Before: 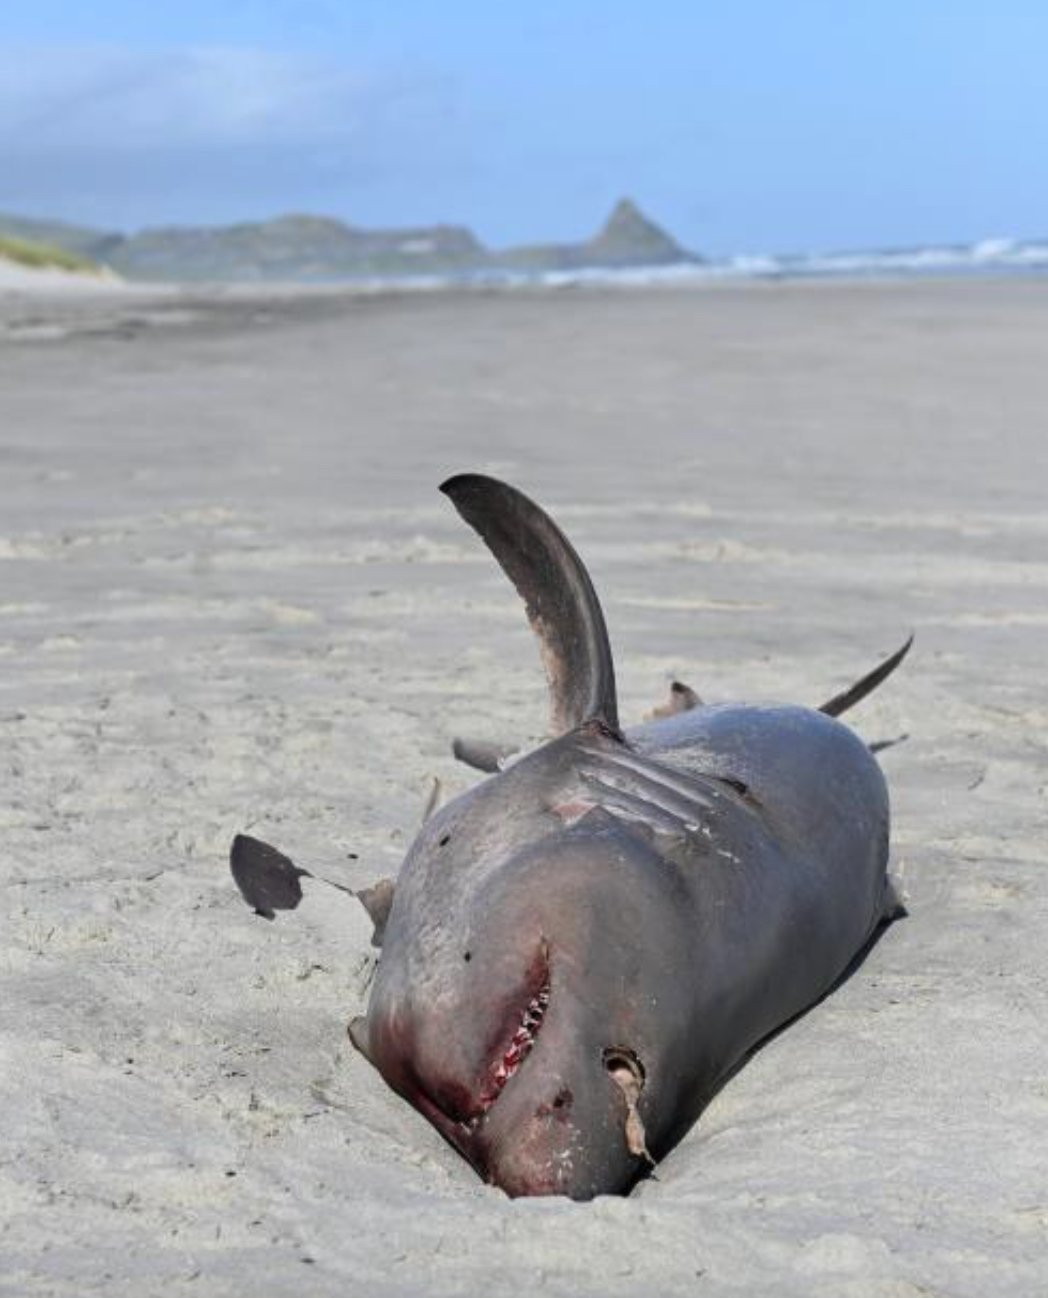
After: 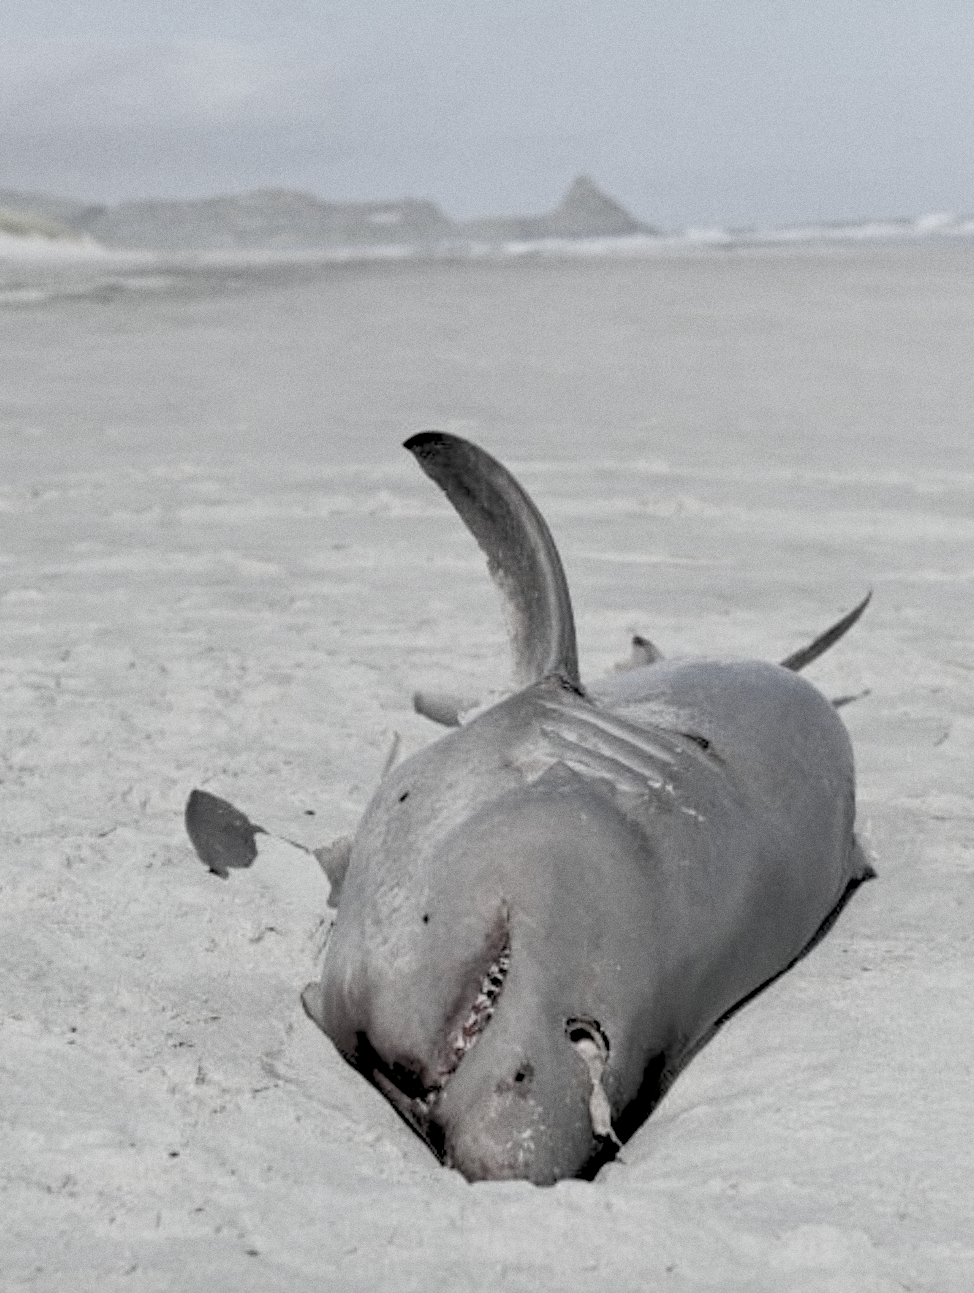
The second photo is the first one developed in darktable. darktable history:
grain: coarseness 0.47 ISO
color correction: saturation 0.2
white balance: red 0.986, blue 1.01
rgb levels: preserve colors sum RGB, levels [[0.038, 0.433, 0.934], [0, 0.5, 1], [0, 0.5, 1]]
rotate and perspective: rotation 0.215°, lens shift (vertical) -0.139, crop left 0.069, crop right 0.939, crop top 0.002, crop bottom 0.996
